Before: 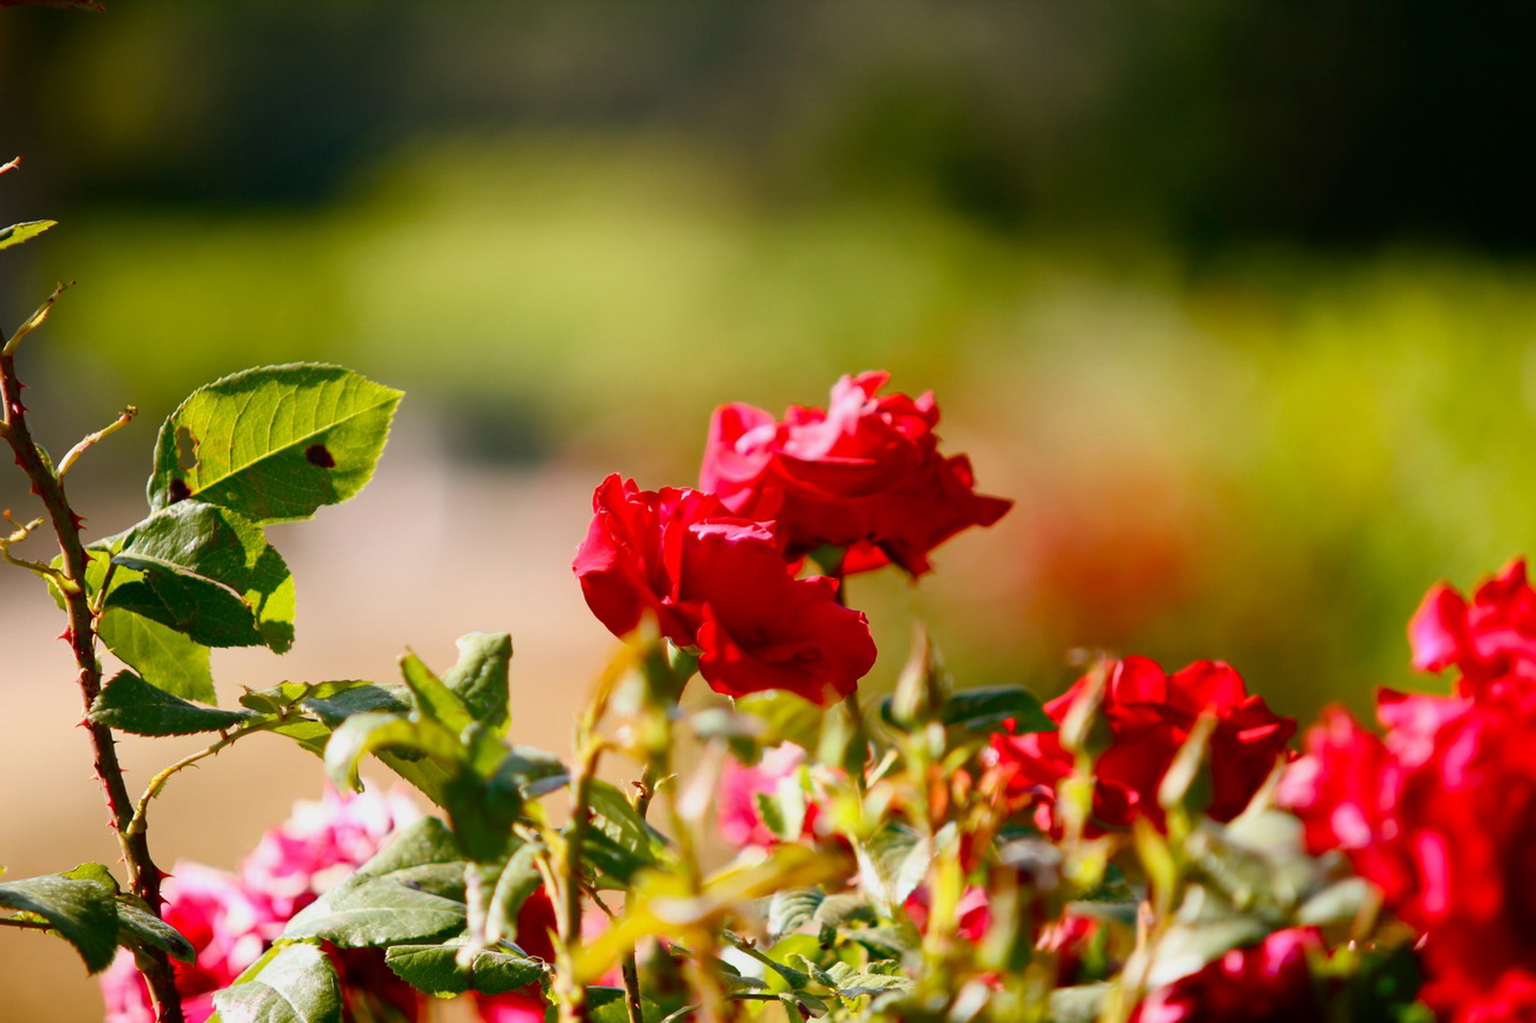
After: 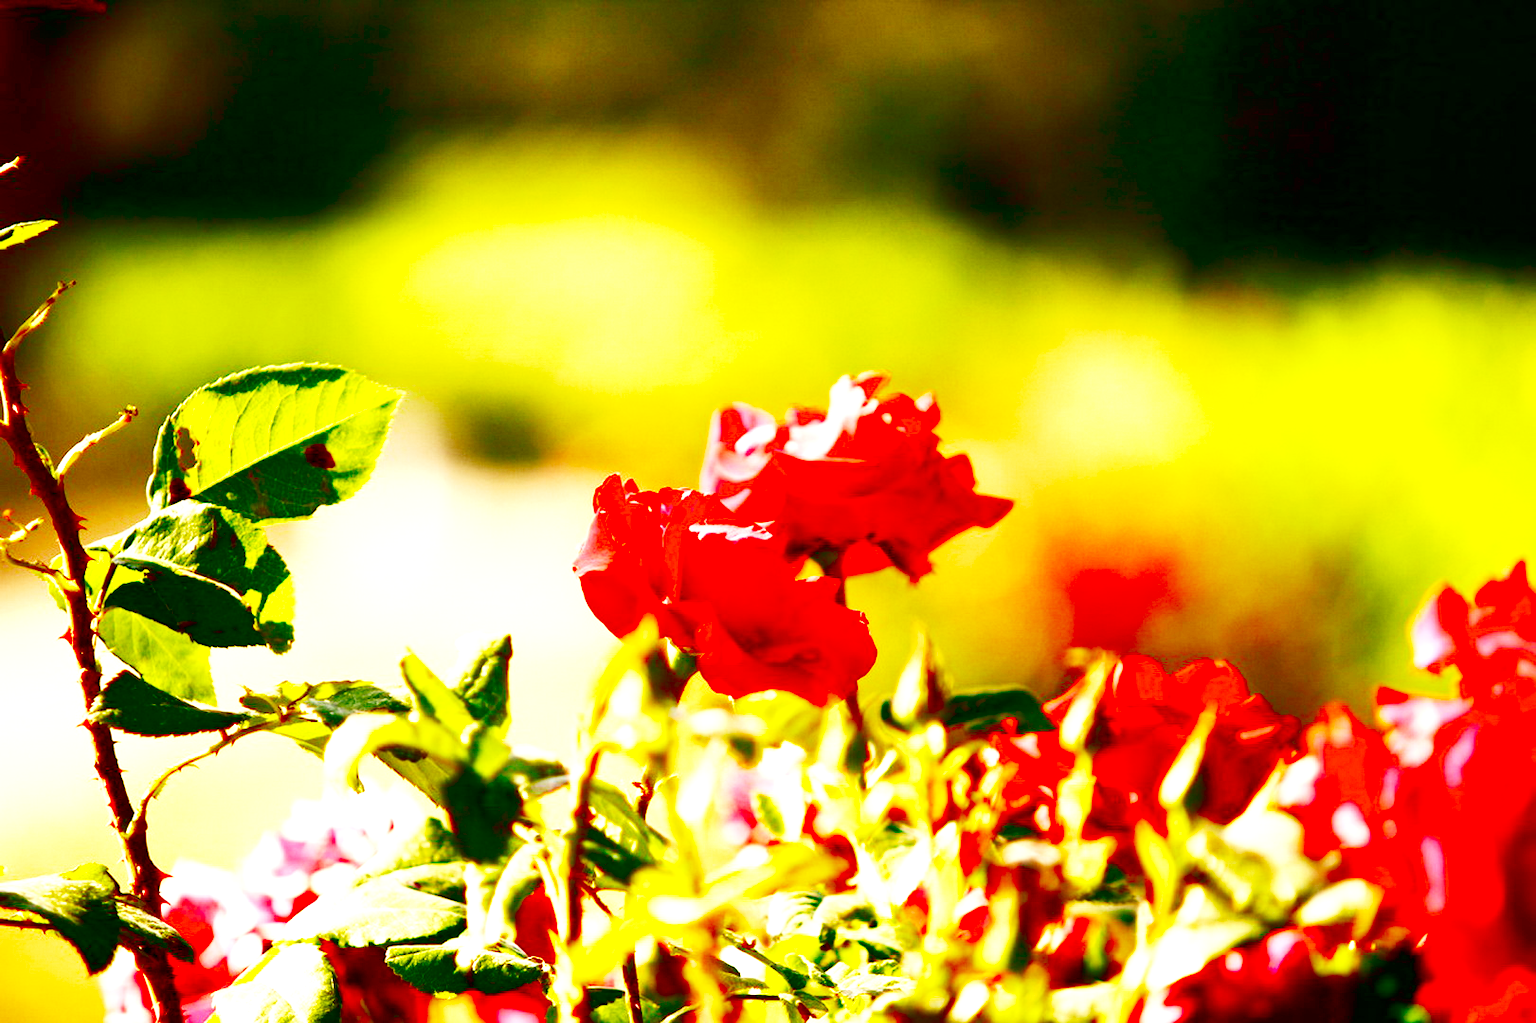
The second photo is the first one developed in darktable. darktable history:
base curve: curves: ch0 [(0, 0) (0.028, 0.03) (0.105, 0.232) (0.387, 0.748) (0.754, 0.968) (1, 1)], fusion 1, exposure shift 0.576, preserve colors none
white balance: red 1.138, green 0.996, blue 0.812
contrast brightness saturation: brightness -1, saturation 1
exposure: black level correction 0, exposure 1.1 EV, compensate exposure bias true, compensate highlight preservation false
